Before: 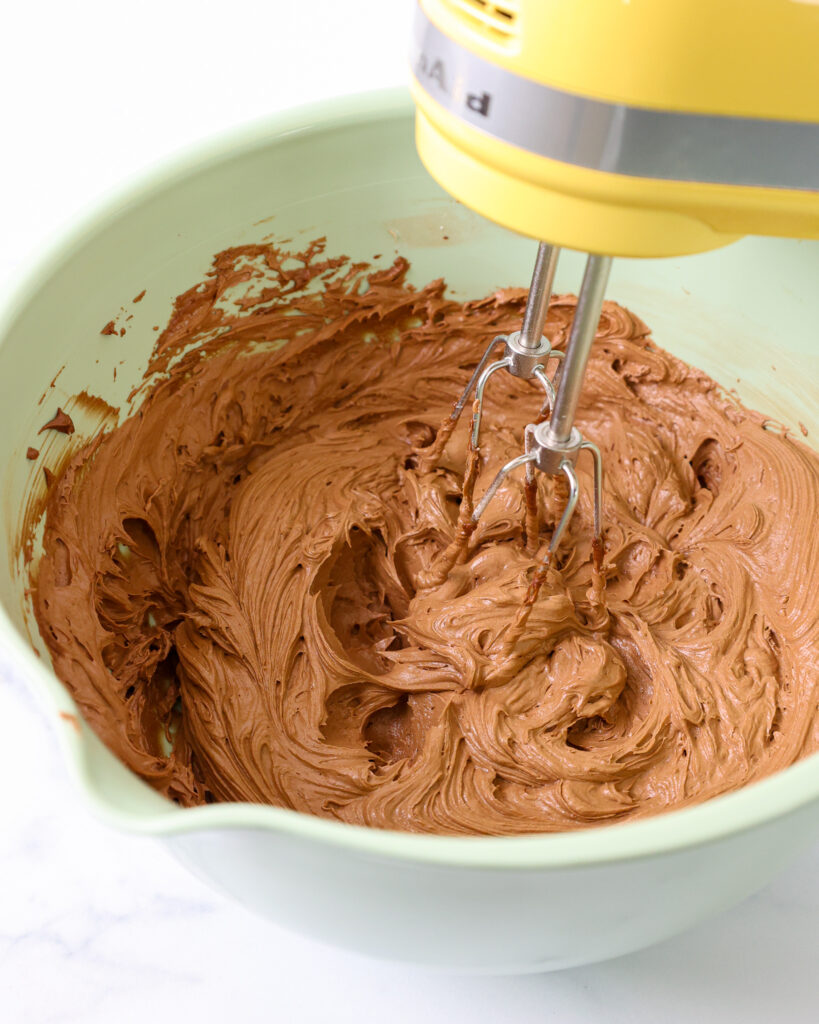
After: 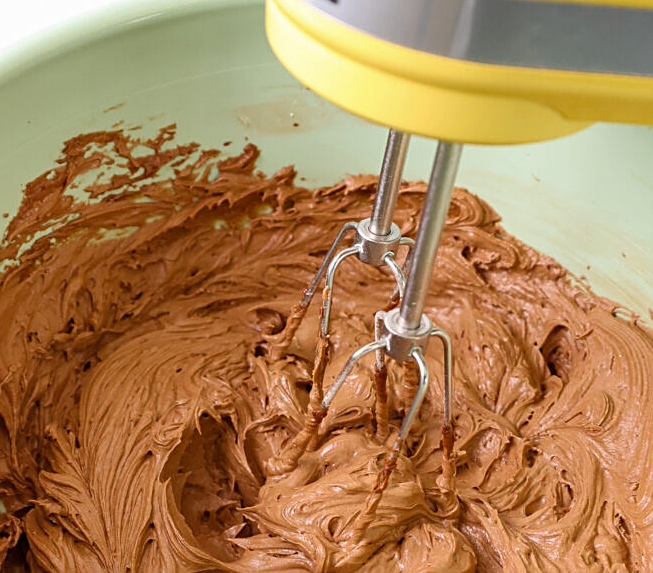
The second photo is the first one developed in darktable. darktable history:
crop: left 18.418%, top 11.122%, right 1.839%, bottom 32.852%
shadows and highlights: low approximation 0.01, soften with gaussian
sharpen: on, module defaults
